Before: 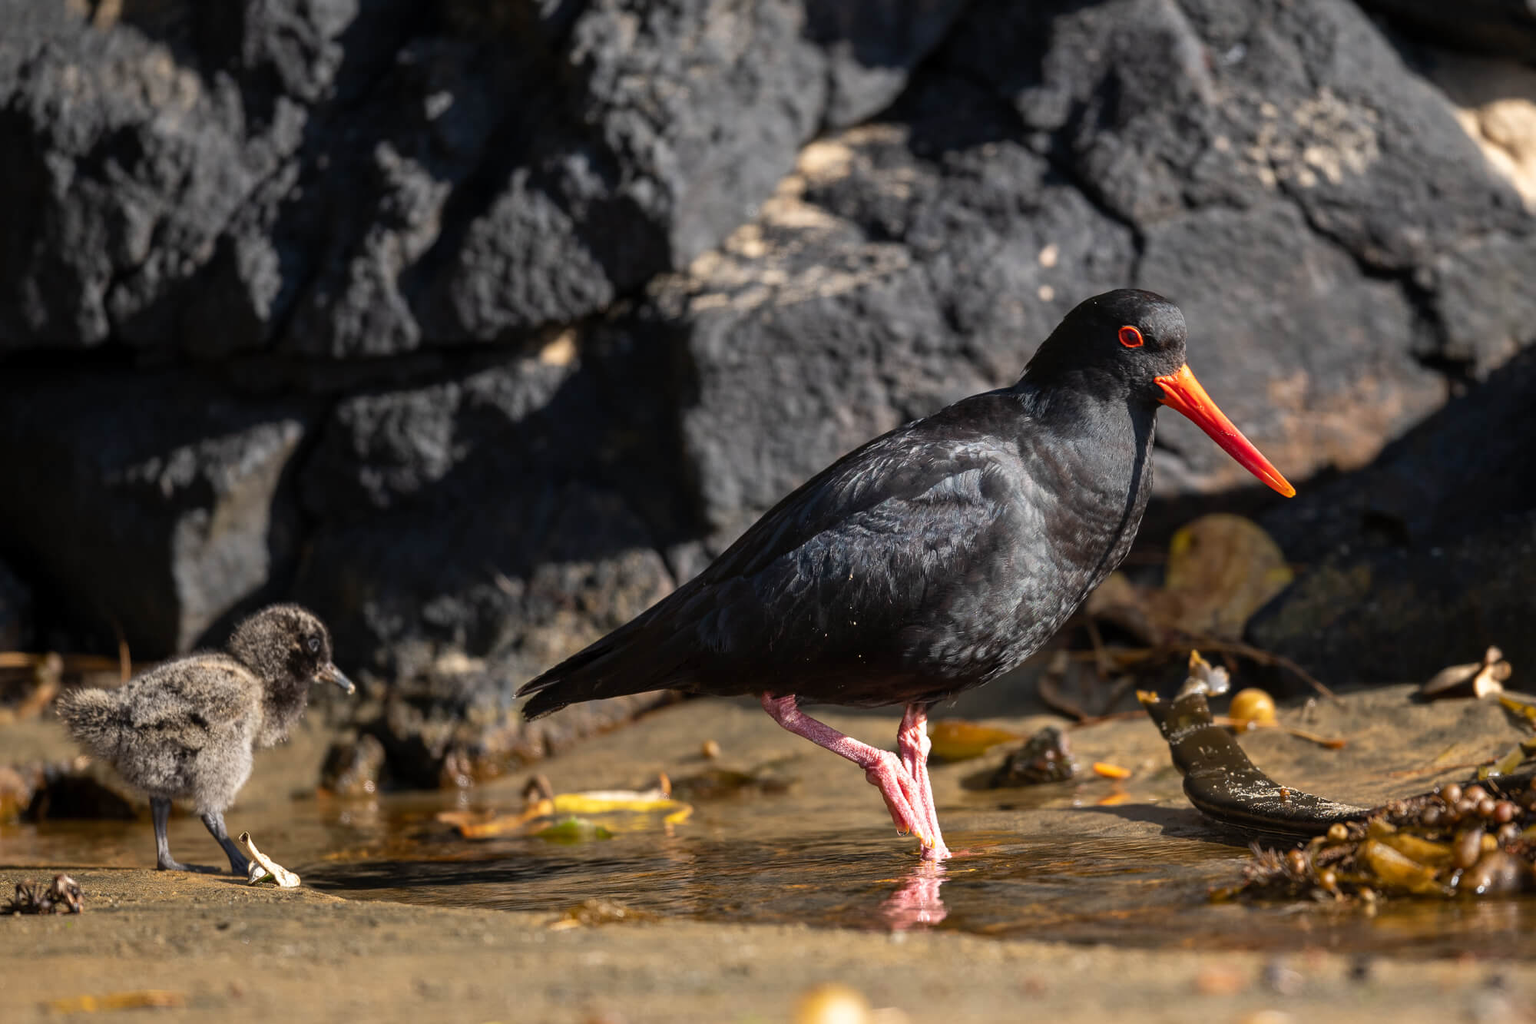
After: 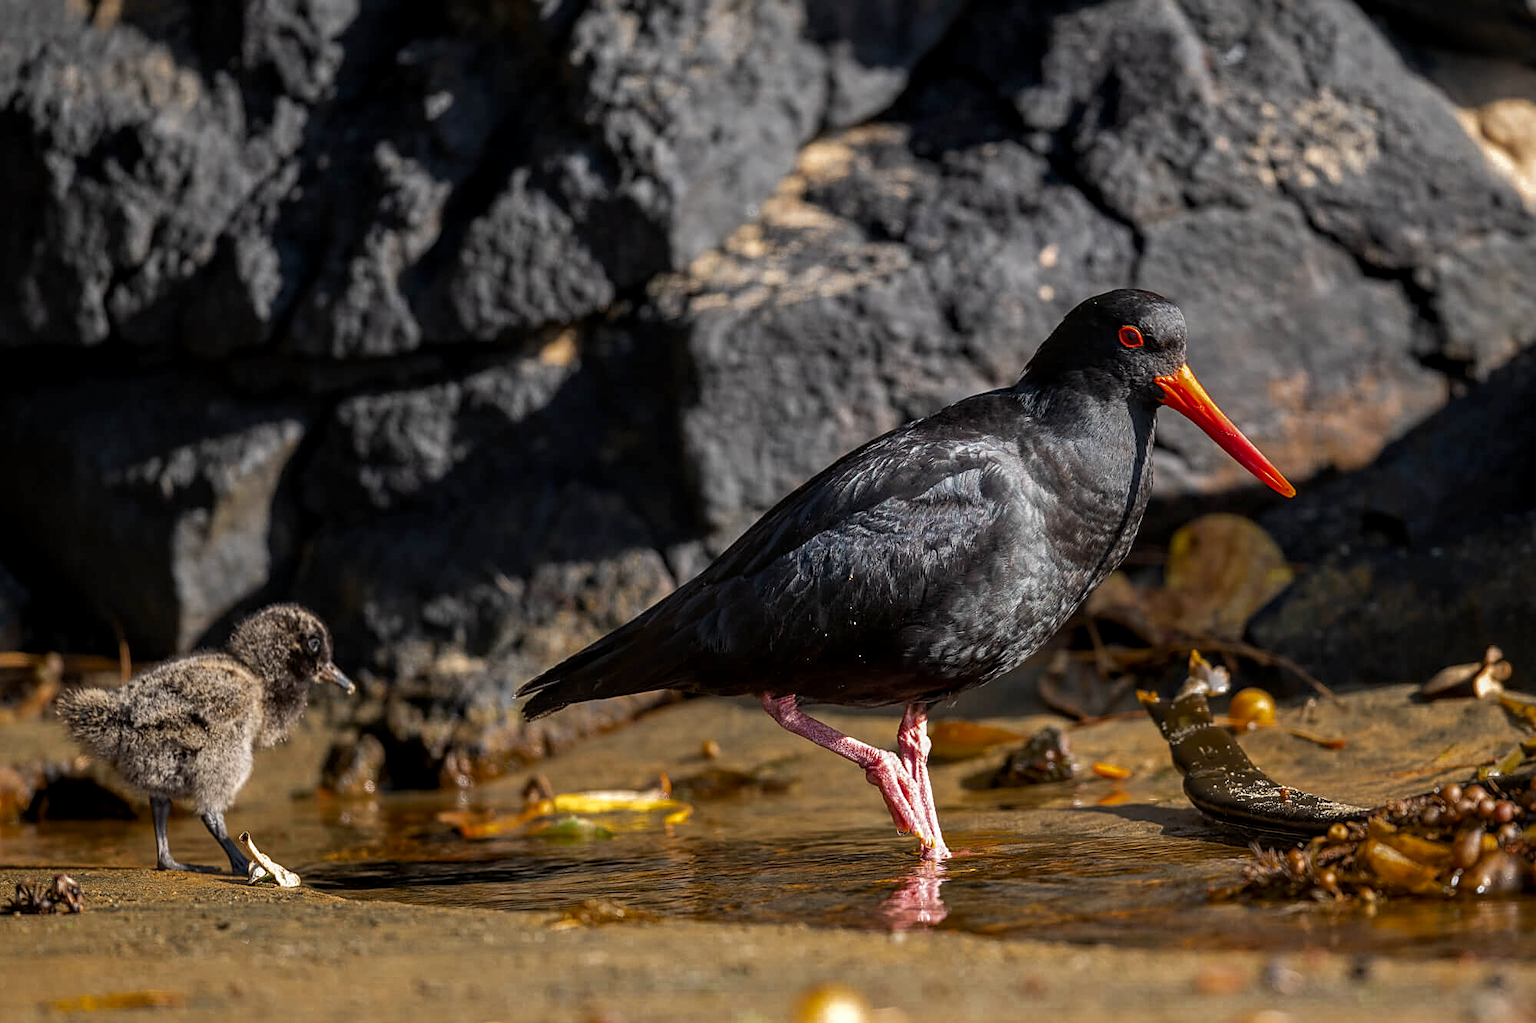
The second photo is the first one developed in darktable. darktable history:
local contrast: on, module defaults
color zones: curves: ch0 [(0.11, 0.396) (0.195, 0.36) (0.25, 0.5) (0.303, 0.412) (0.357, 0.544) (0.75, 0.5) (0.967, 0.328)]; ch1 [(0, 0.468) (0.112, 0.512) (0.202, 0.6) (0.25, 0.5) (0.307, 0.352) (0.357, 0.544) (0.75, 0.5) (0.963, 0.524)]
exposure: exposure -0.028 EV, compensate highlight preservation false
sharpen: amount 0.496
